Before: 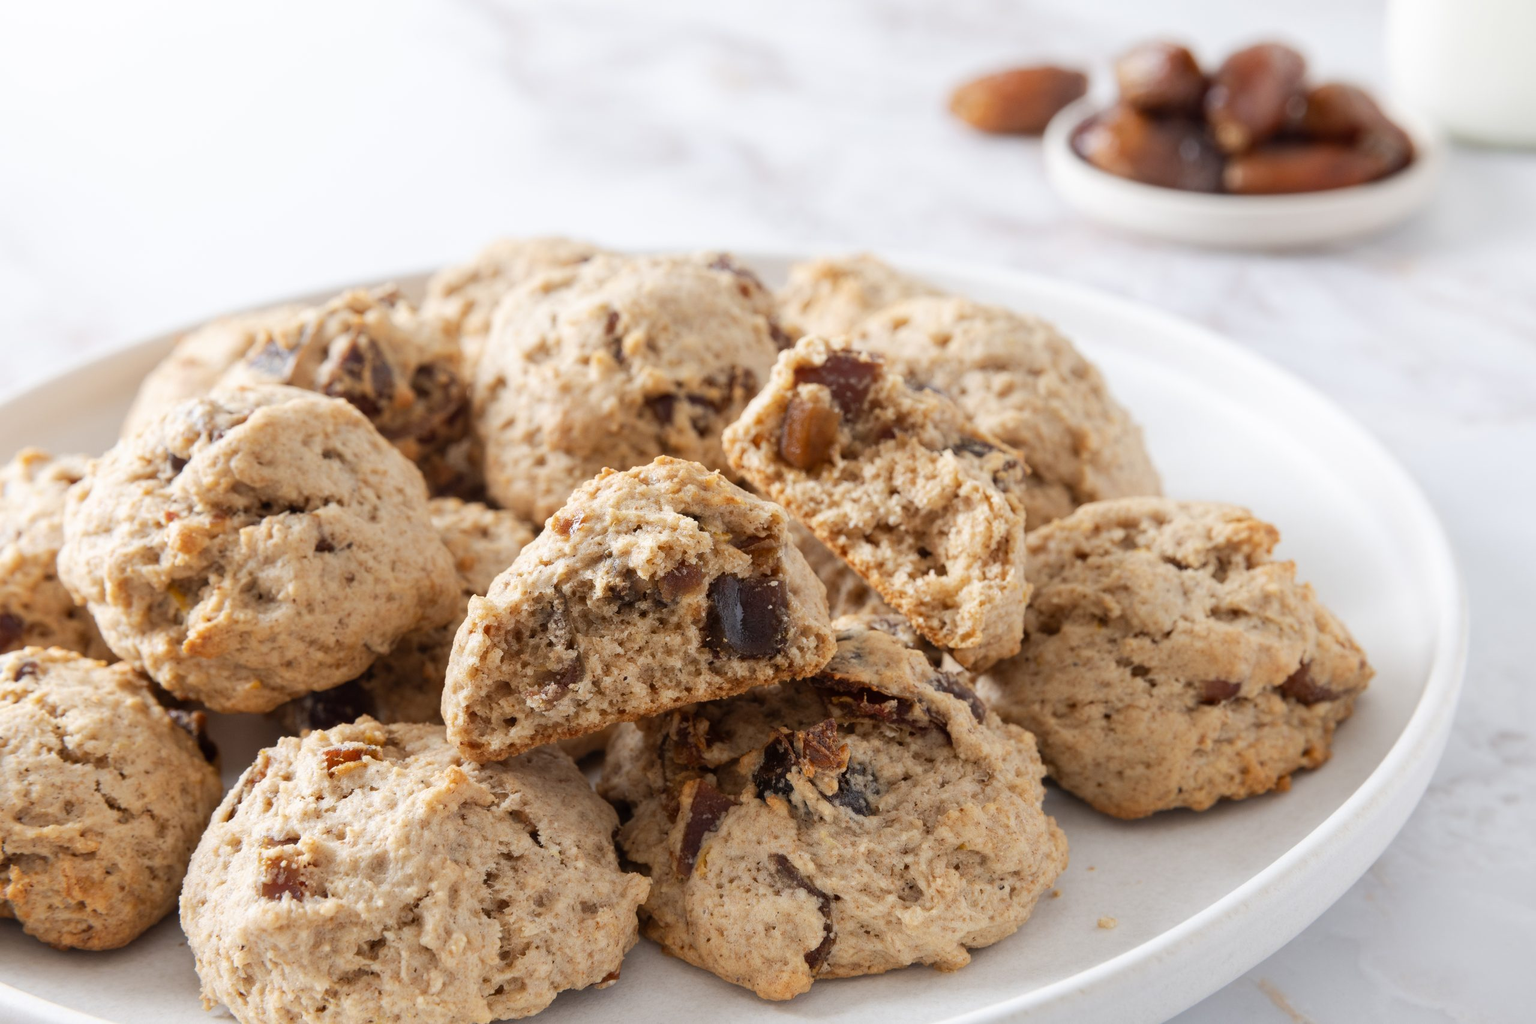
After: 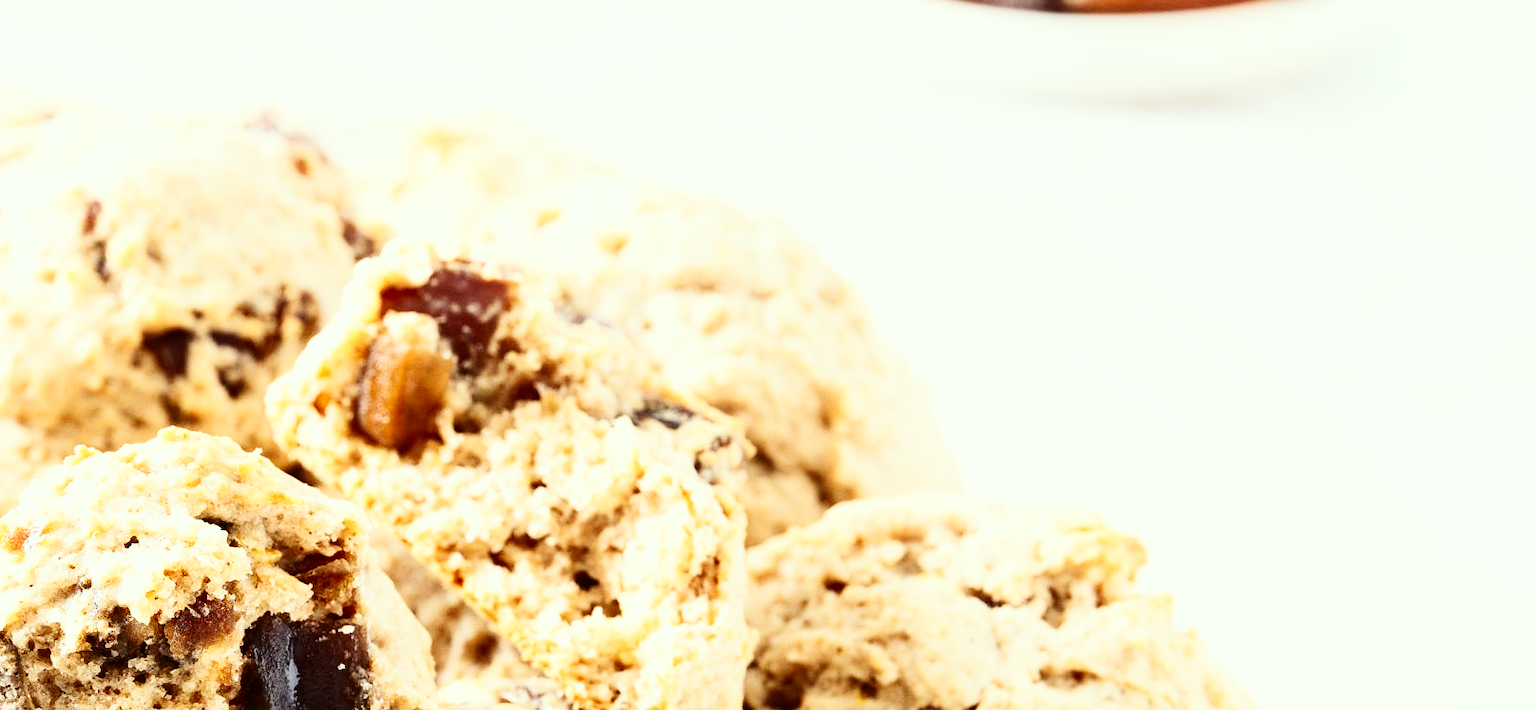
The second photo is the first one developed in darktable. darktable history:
contrast brightness saturation: contrast 0.279
color correction: highlights a* -4.67, highlights b* 5.03, saturation 0.944
crop: left 36.111%, top 18.213%, right 0.697%, bottom 37.945%
base curve: curves: ch0 [(0, 0.003) (0.001, 0.002) (0.006, 0.004) (0.02, 0.022) (0.048, 0.086) (0.094, 0.234) (0.162, 0.431) (0.258, 0.629) (0.385, 0.8) (0.548, 0.918) (0.751, 0.988) (1, 1)], preserve colors none
